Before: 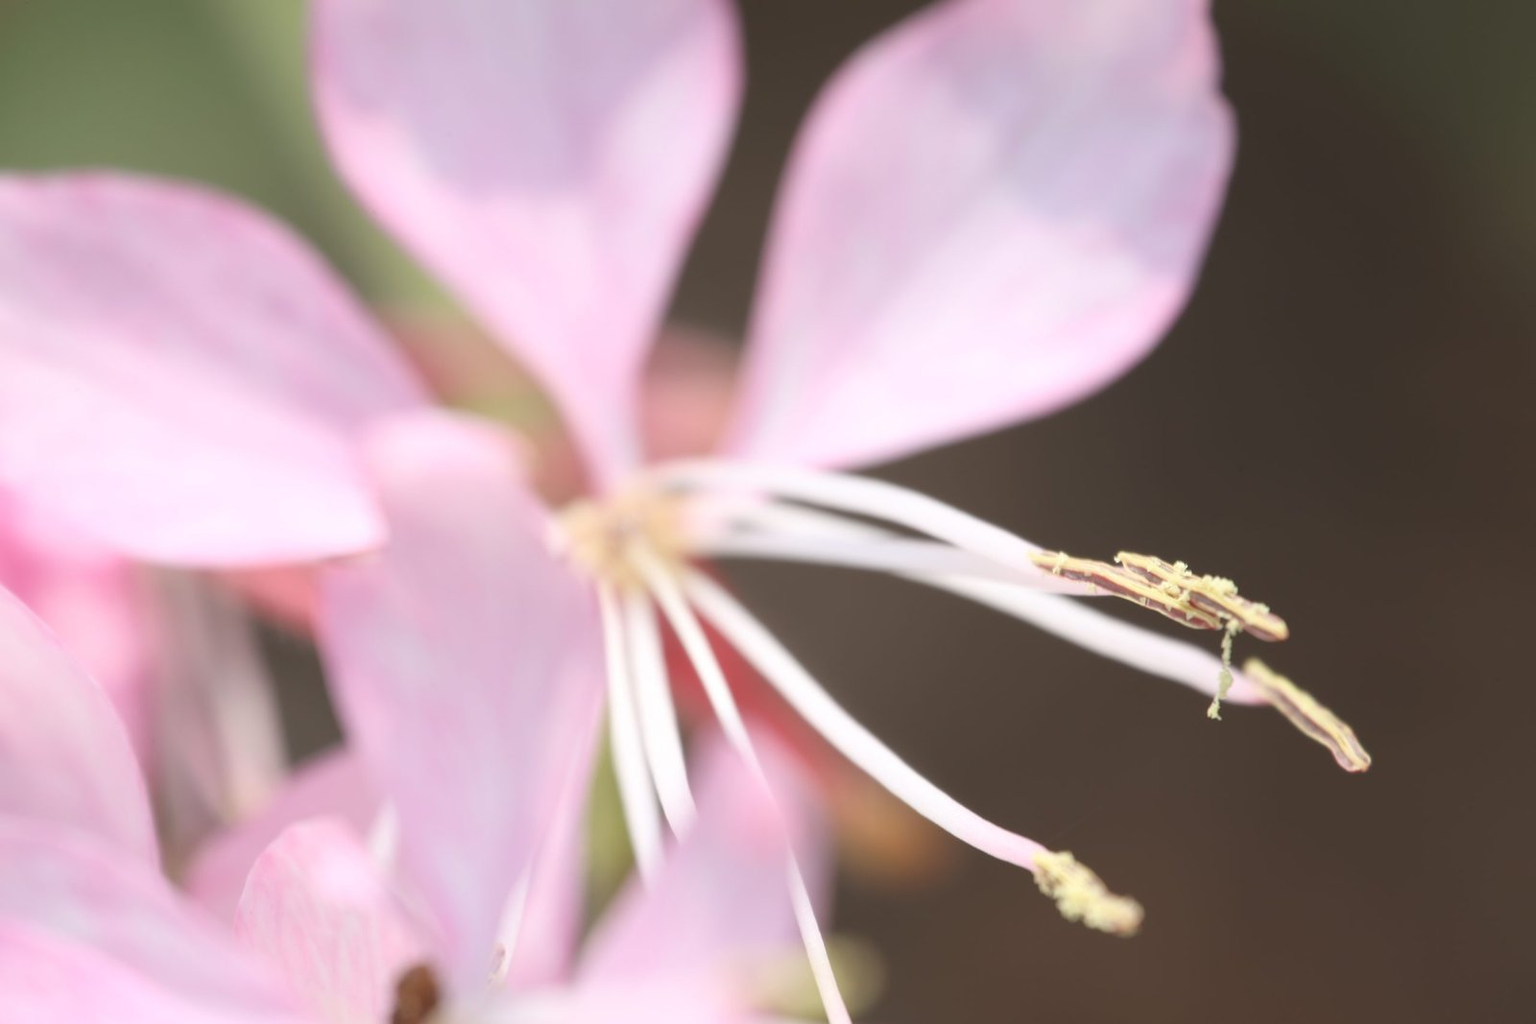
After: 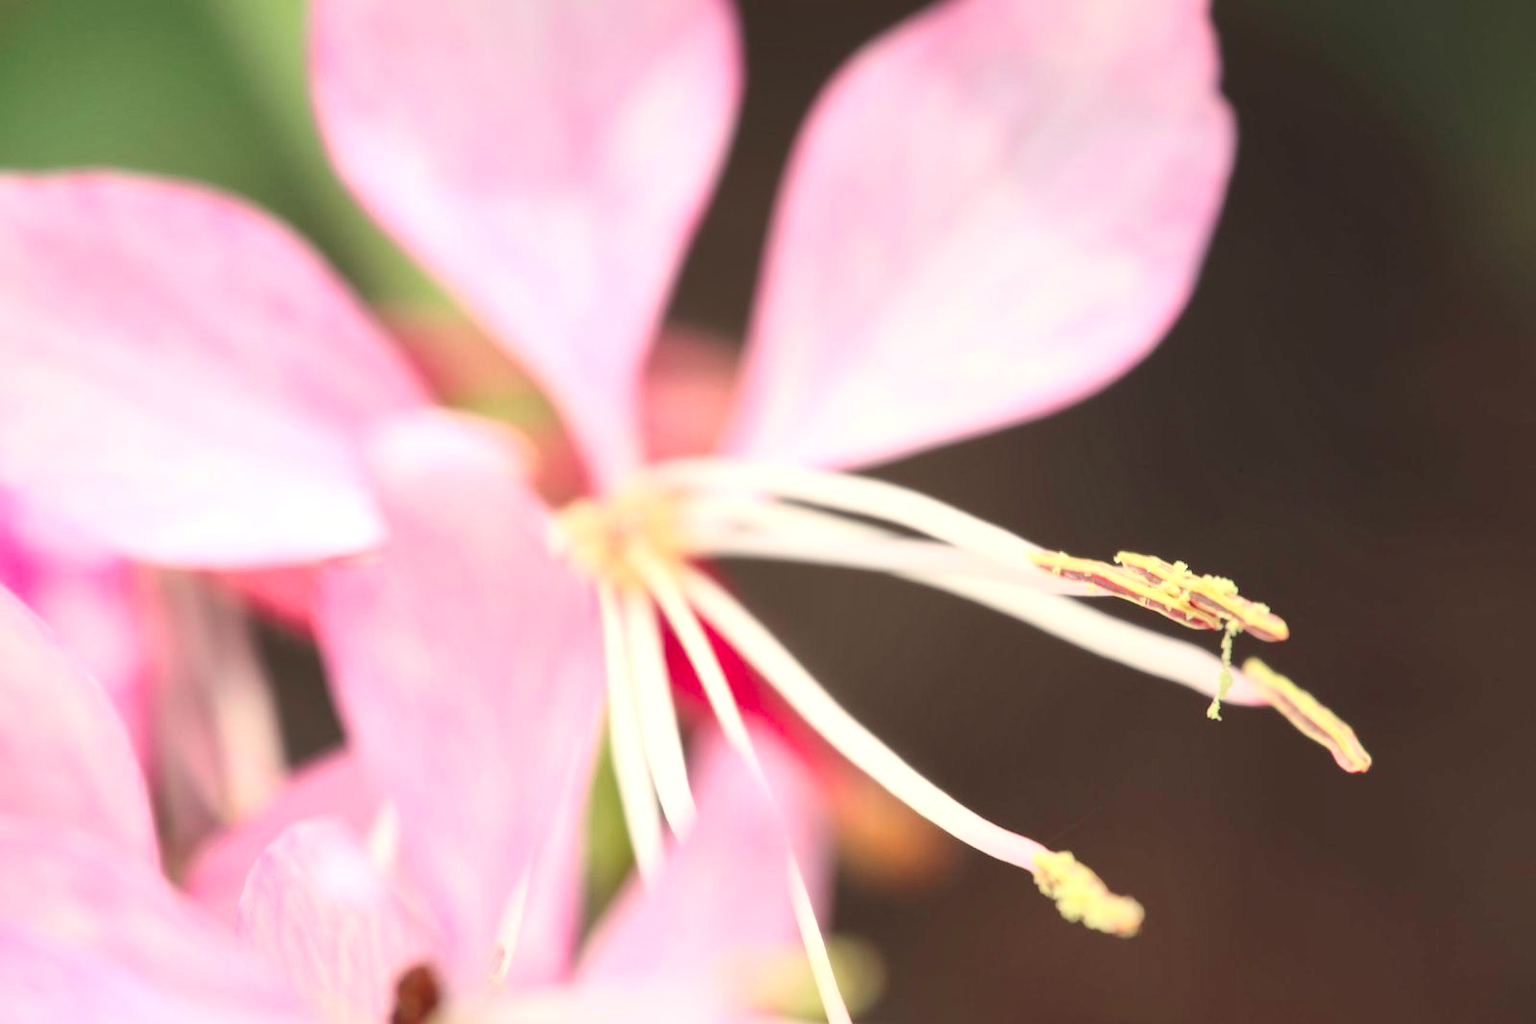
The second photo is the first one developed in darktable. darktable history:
color balance rgb: shadows lift › hue 87.51°, highlights gain › chroma 1.62%, highlights gain › hue 55.1°, global offset › chroma 0.06%, global offset › hue 253.66°, linear chroma grading › global chroma 0.5%, perceptual saturation grading › global saturation 16.38%
color contrast: green-magenta contrast 1.73, blue-yellow contrast 1.15
local contrast: mode bilateral grid, contrast 100, coarseness 100, detail 165%, midtone range 0.2
color correction: highlights a* -4.28, highlights b* 6.53
contrast brightness saturation: contrast 0.24, brightness 0.09
